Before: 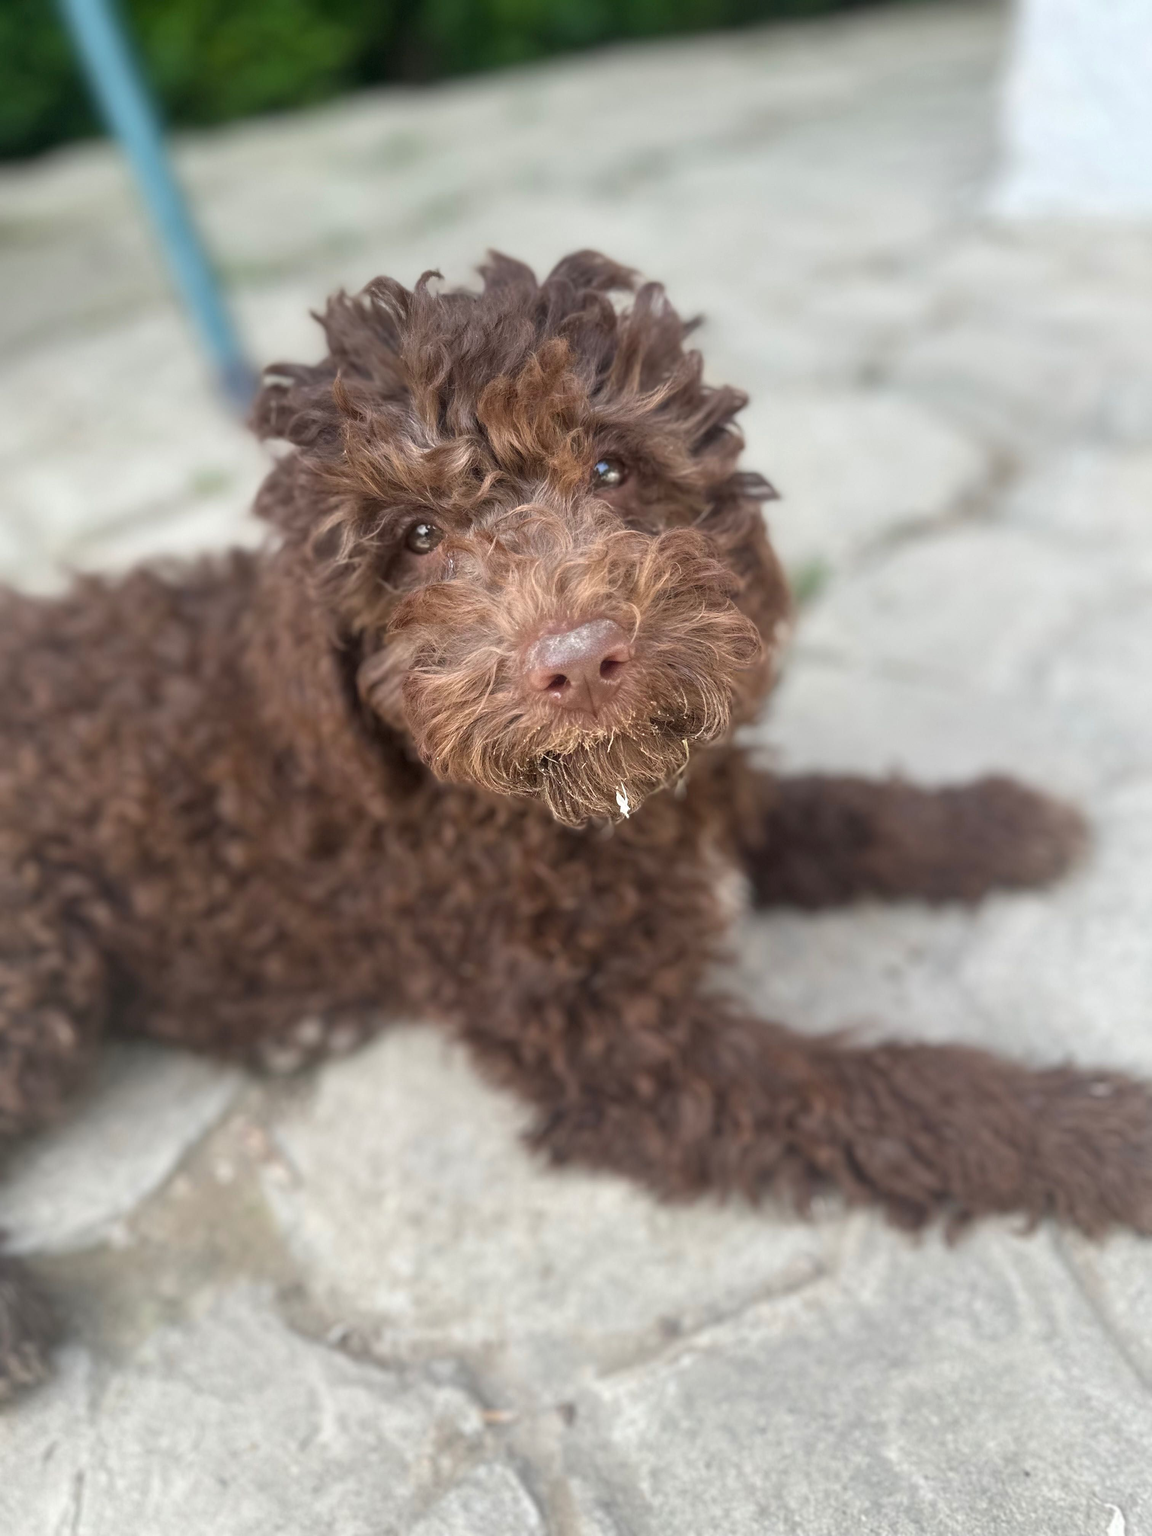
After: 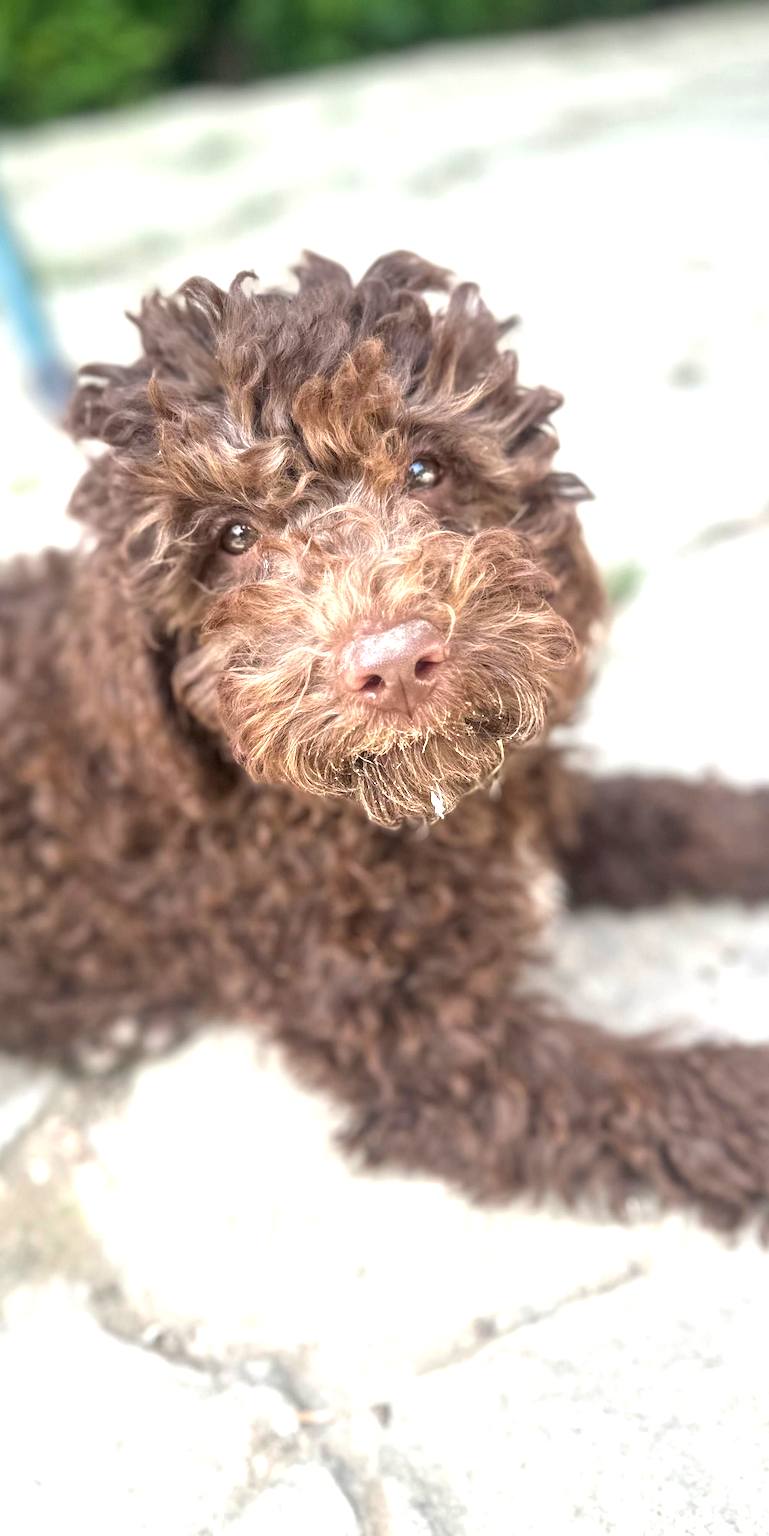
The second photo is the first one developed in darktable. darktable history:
crop and rotate: left 16.117%, right 17.061%
local contrast: on, module defaults
exposure: exposure 1 EV, compensate highlight preservation false
